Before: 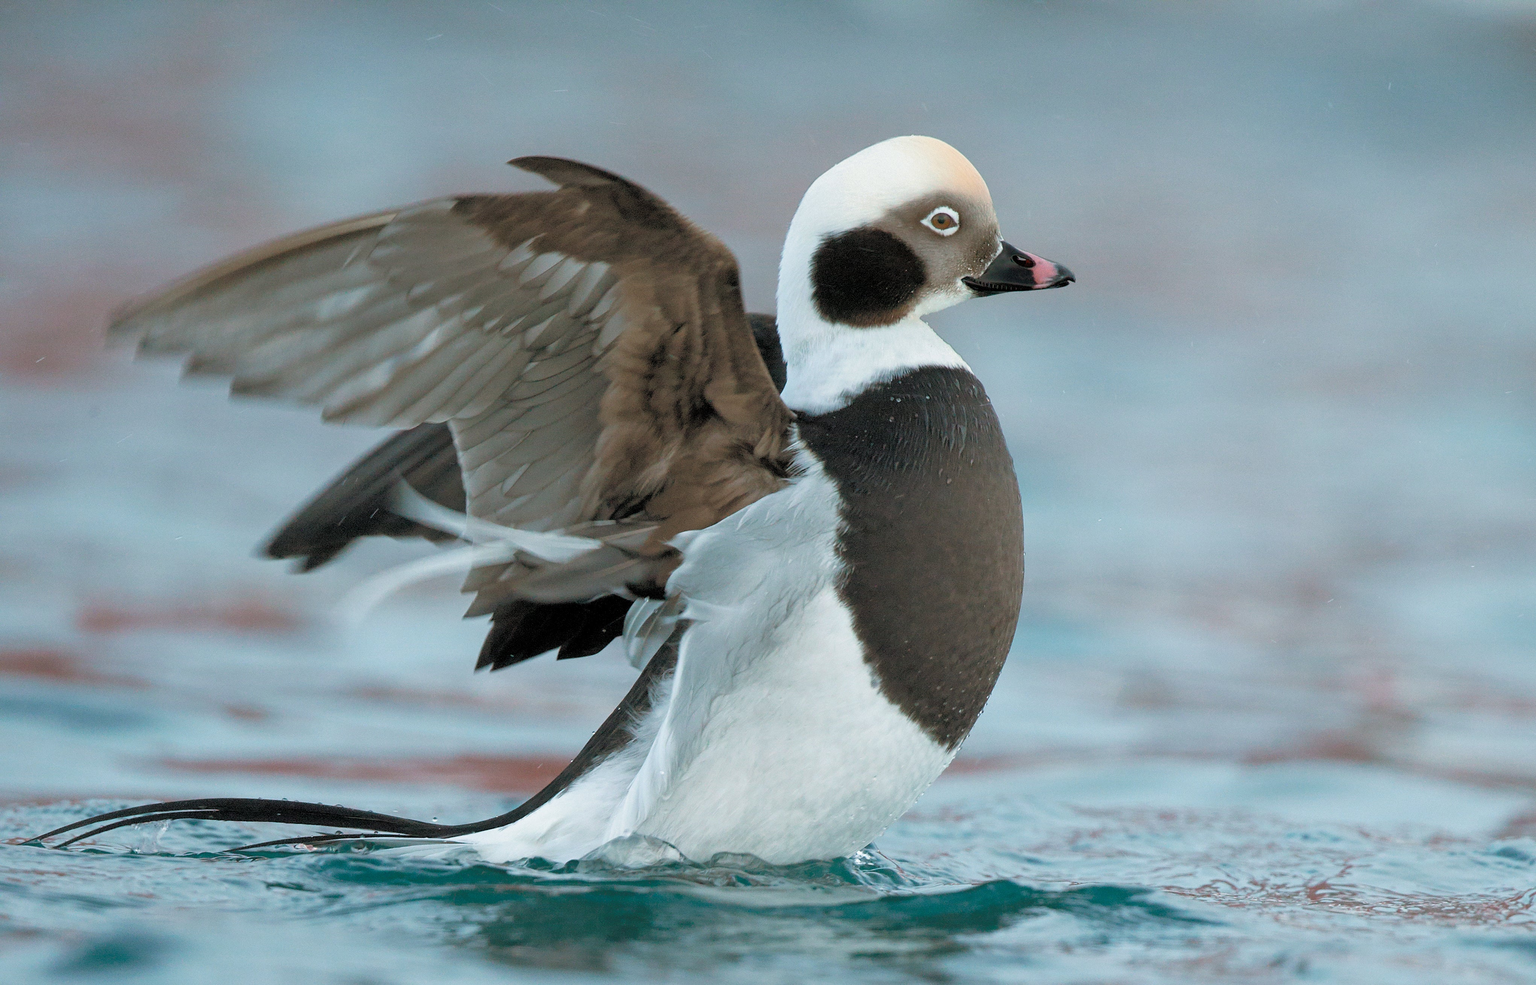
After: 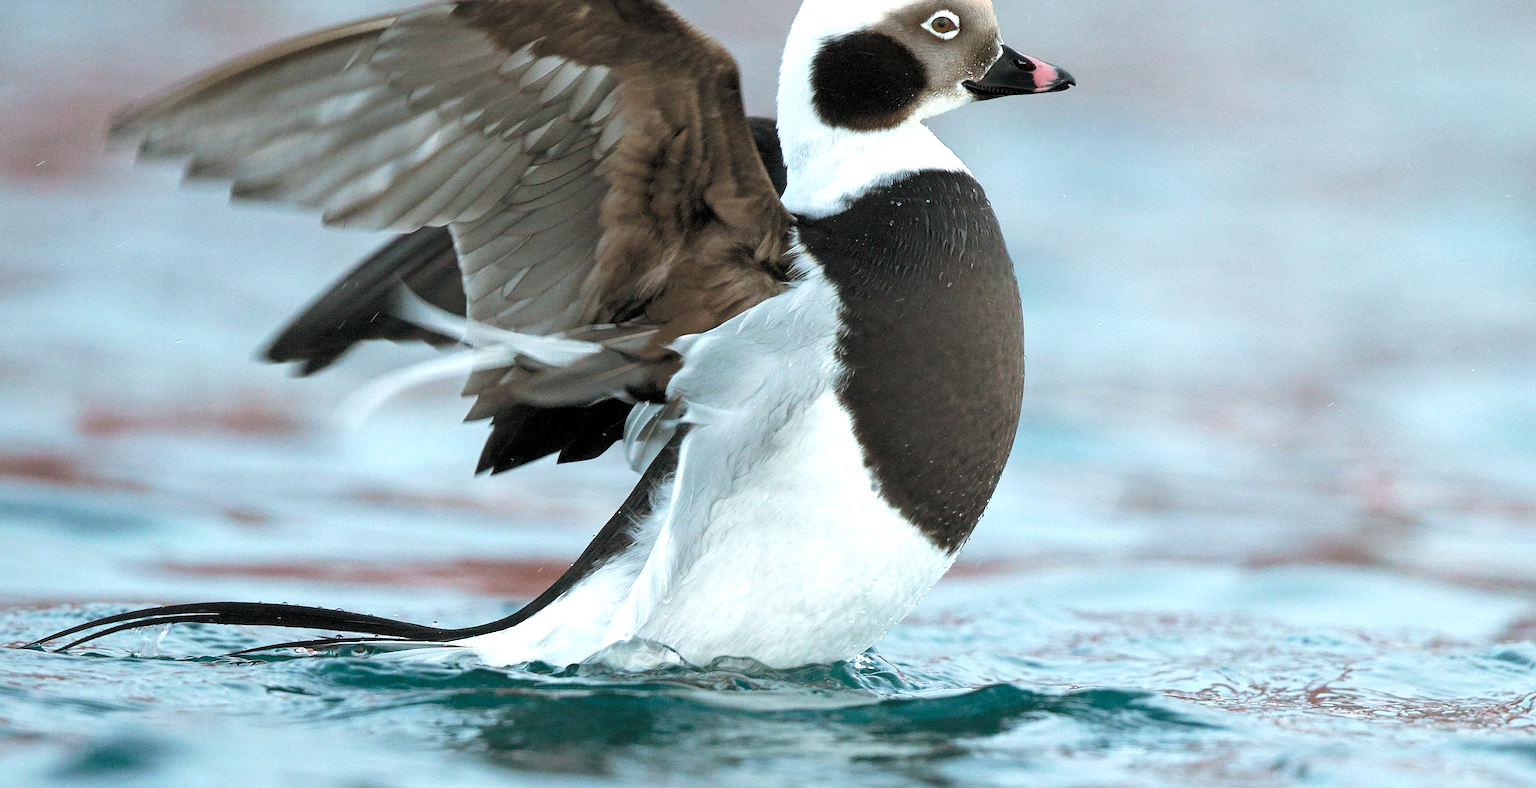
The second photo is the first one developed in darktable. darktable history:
tone equalizer: -8 EV -0.75 EV, -7 EV -0.7 EV, -6 EV -0.6 EV, -5 EV -0.4 EV, -3 EV 0.4 EV, -2 EV 0.6 EV, -1 EV 0.7 EV, +0 EV 0.75 EV, edges refinement/feathering 500, mask exposure compensation -1.57 EV, preserve details no
crop and rotate: top 19.998%
sharpen: amount 0.2
